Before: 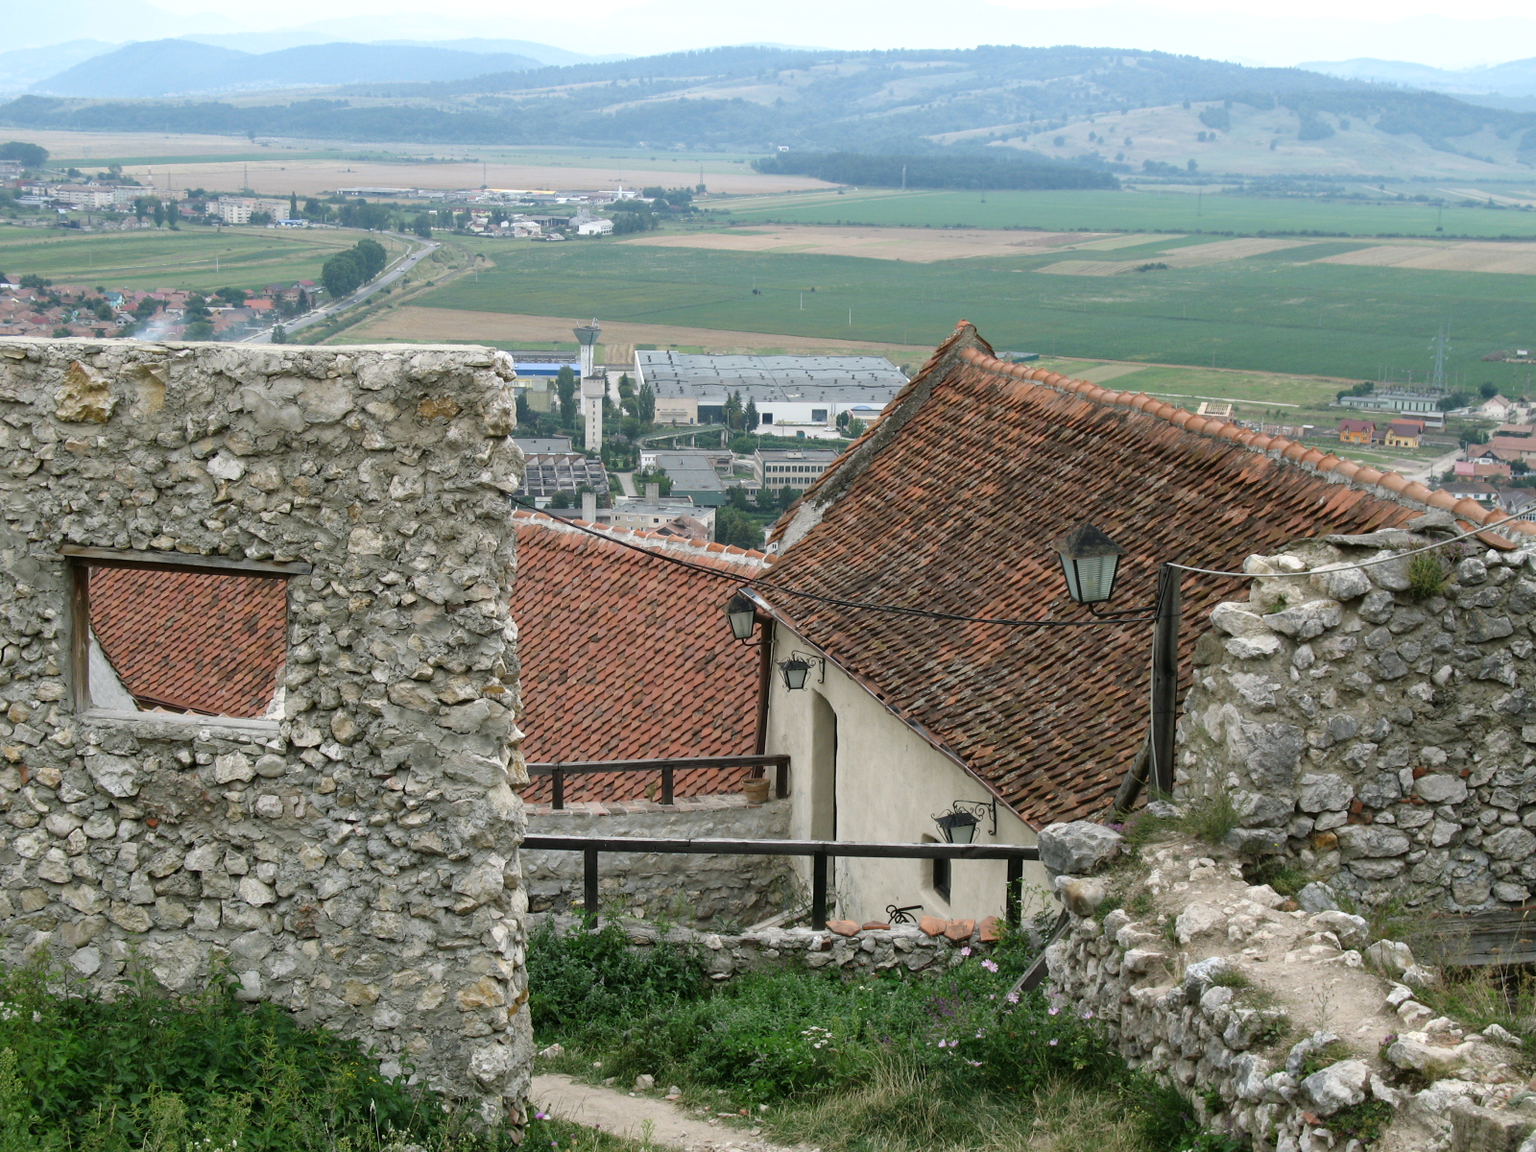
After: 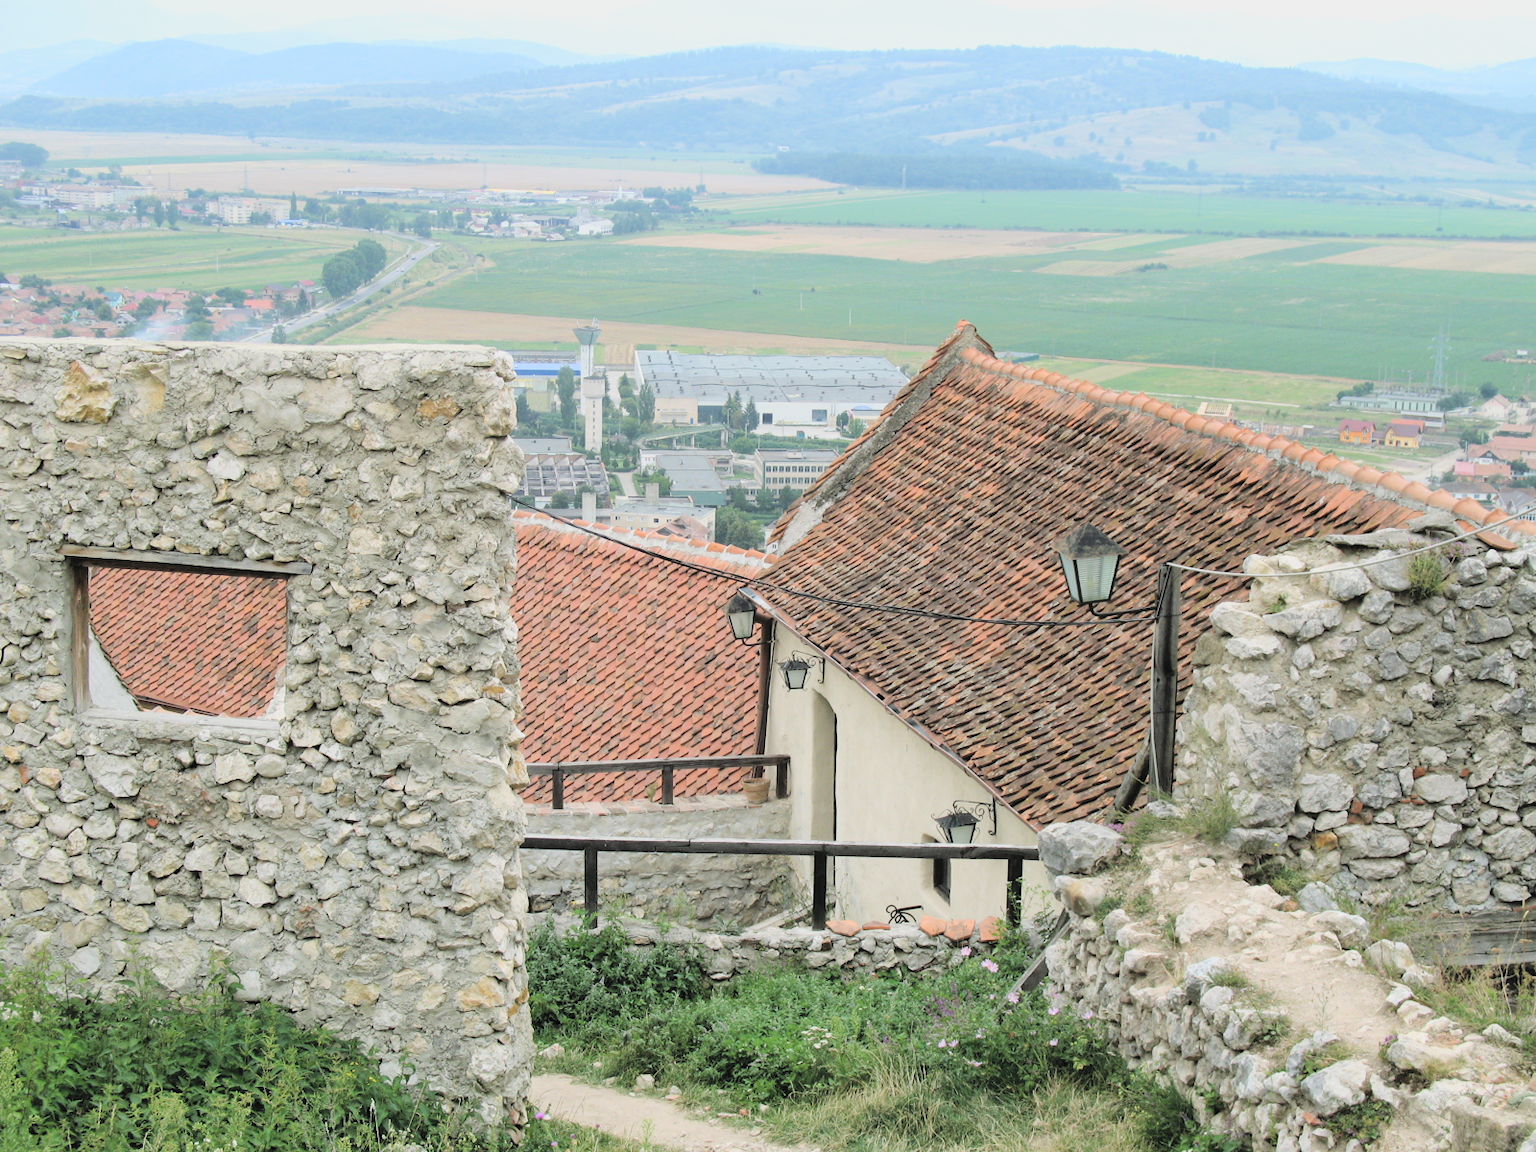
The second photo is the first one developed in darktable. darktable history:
filmic rgb: black relative exposure -7.65 EV, white relative exposure 4.56 EV, threshold 2.99 EV, hardness 3.61, color science v6 (2022), enable highlight reconstruction true
exposure: black level correction 0, exposure 0.498 EV, compensate exposure bias true, compensate highlight preservation false
contrast brightness saturation: brightness 0.286
